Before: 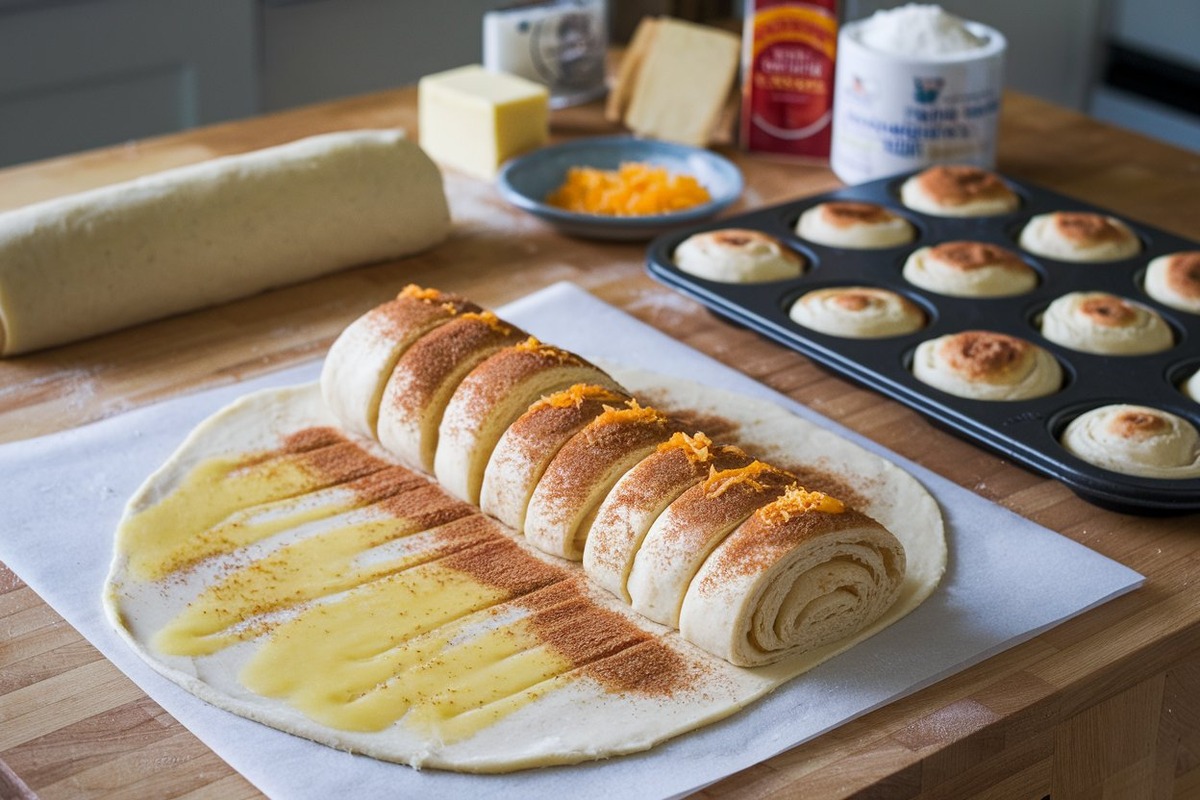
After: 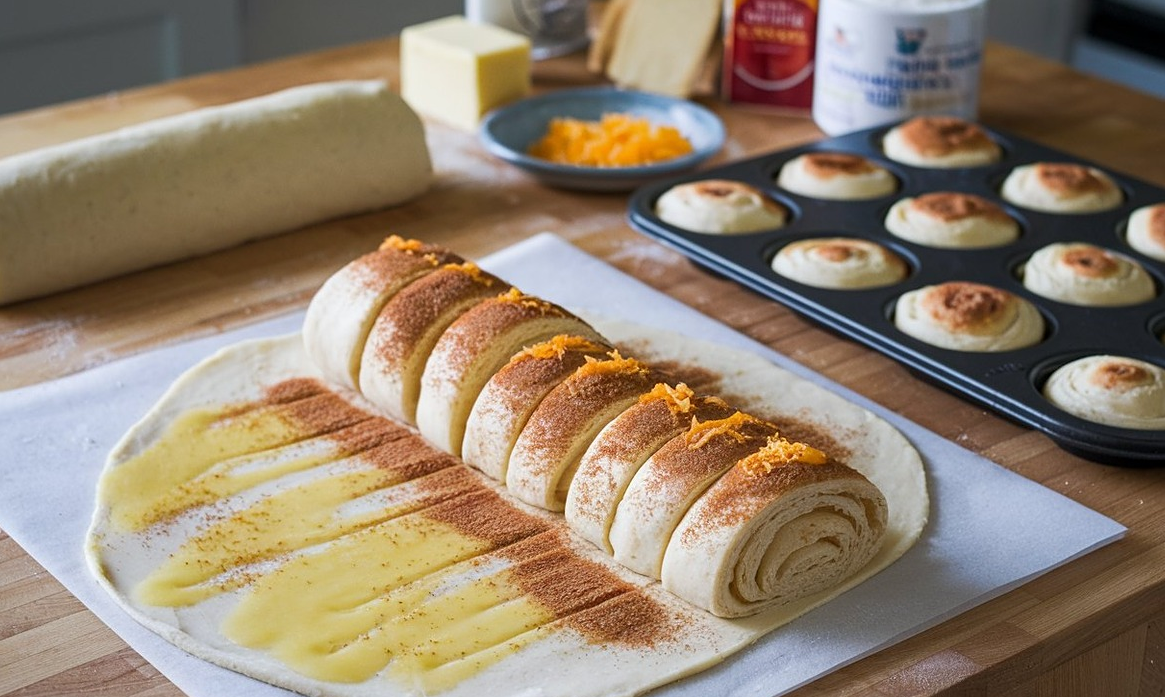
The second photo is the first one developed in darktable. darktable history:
sharpen: amount 0.2
crop: left 1.507%, top 6.147%, right 1.379%, bottom 6.637%
